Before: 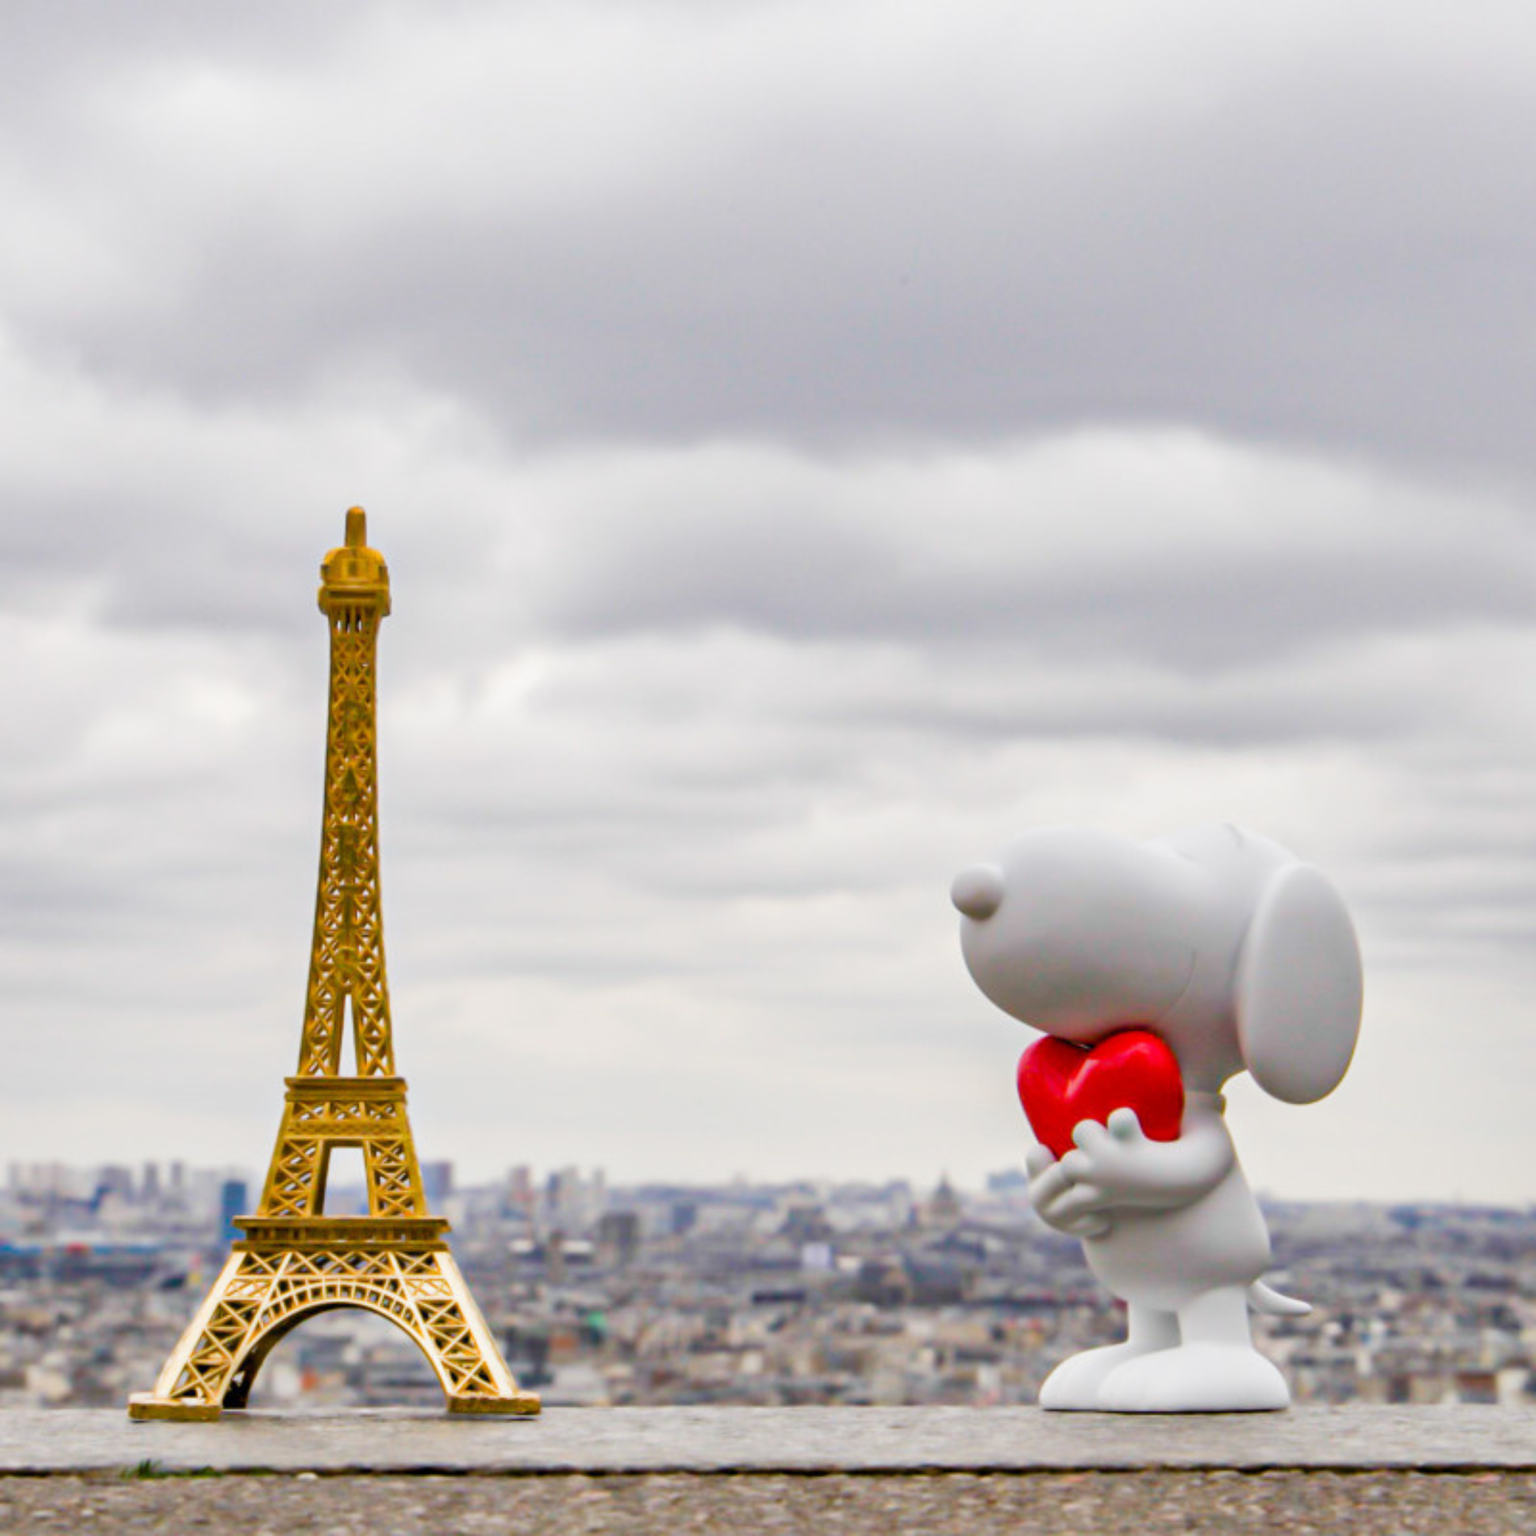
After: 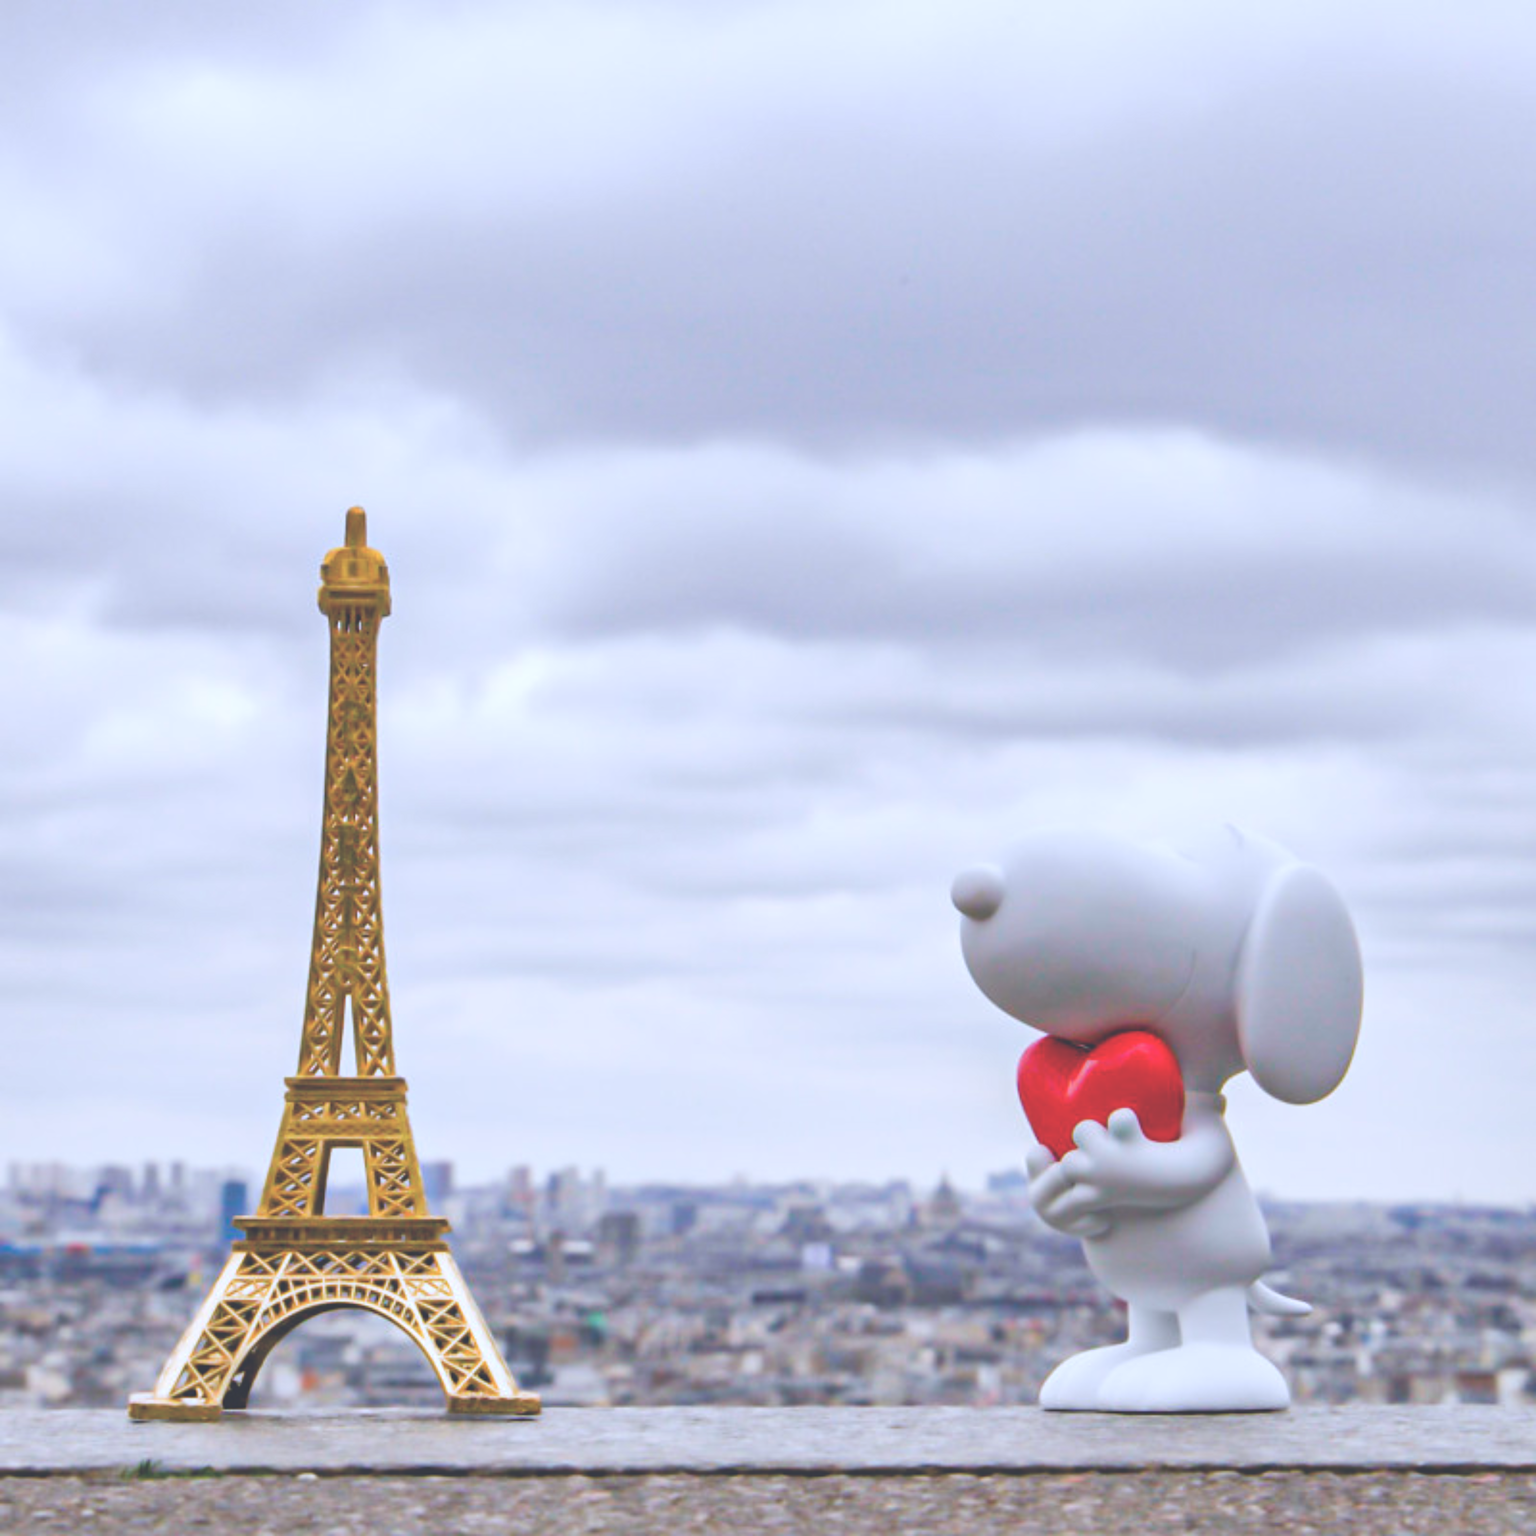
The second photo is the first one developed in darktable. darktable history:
sharpen: amount 0.2
color calibration: illuminant as shot in camera, x 0.37, y 0.382, temperature 4313.32 K
exposure: black level correction -0.041, exposure 0.064 EV, compensate highlight preservation false
